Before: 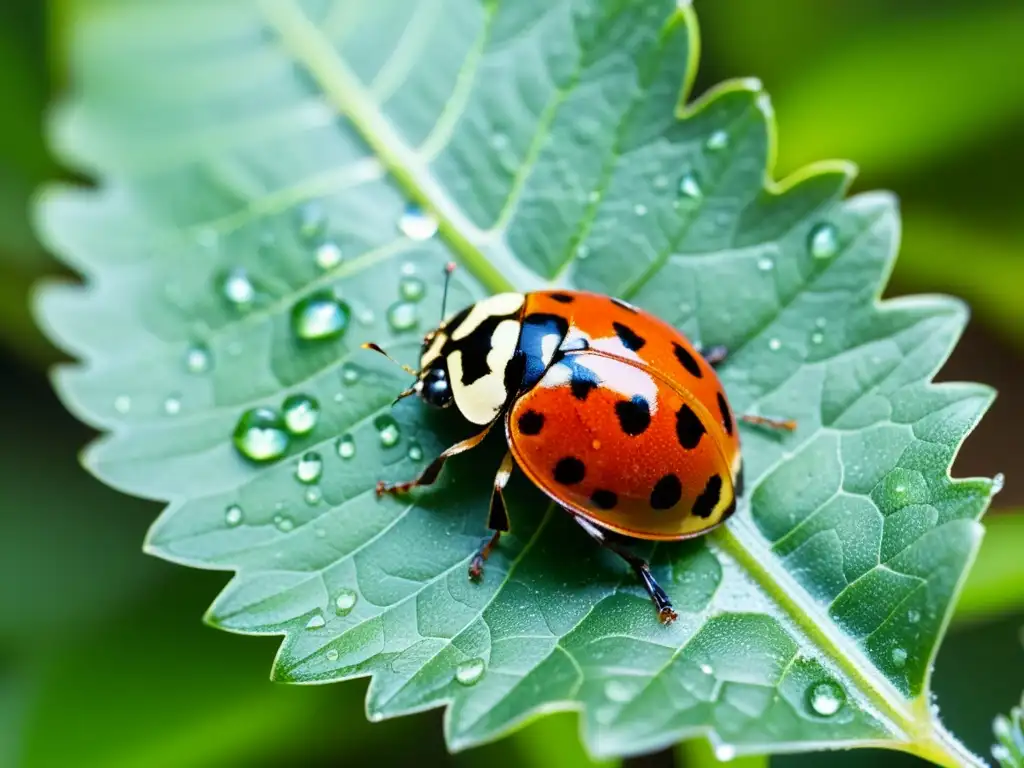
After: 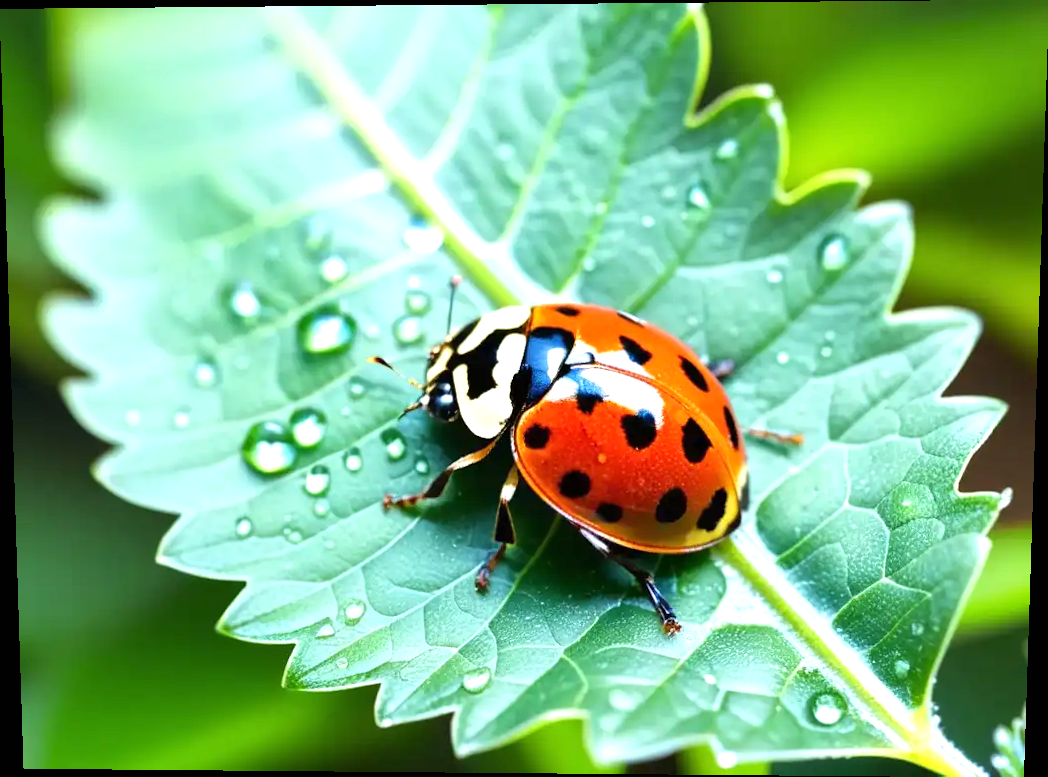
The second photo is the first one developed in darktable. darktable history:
rotate and perspective: lens shift (vertical) 0.048, lens shift (horizontal) -0.024, automatic cropping off
exposure: black level correction 0, exposure 0.7 EV, compensate exposure bias true, compensate highlight preservation false
